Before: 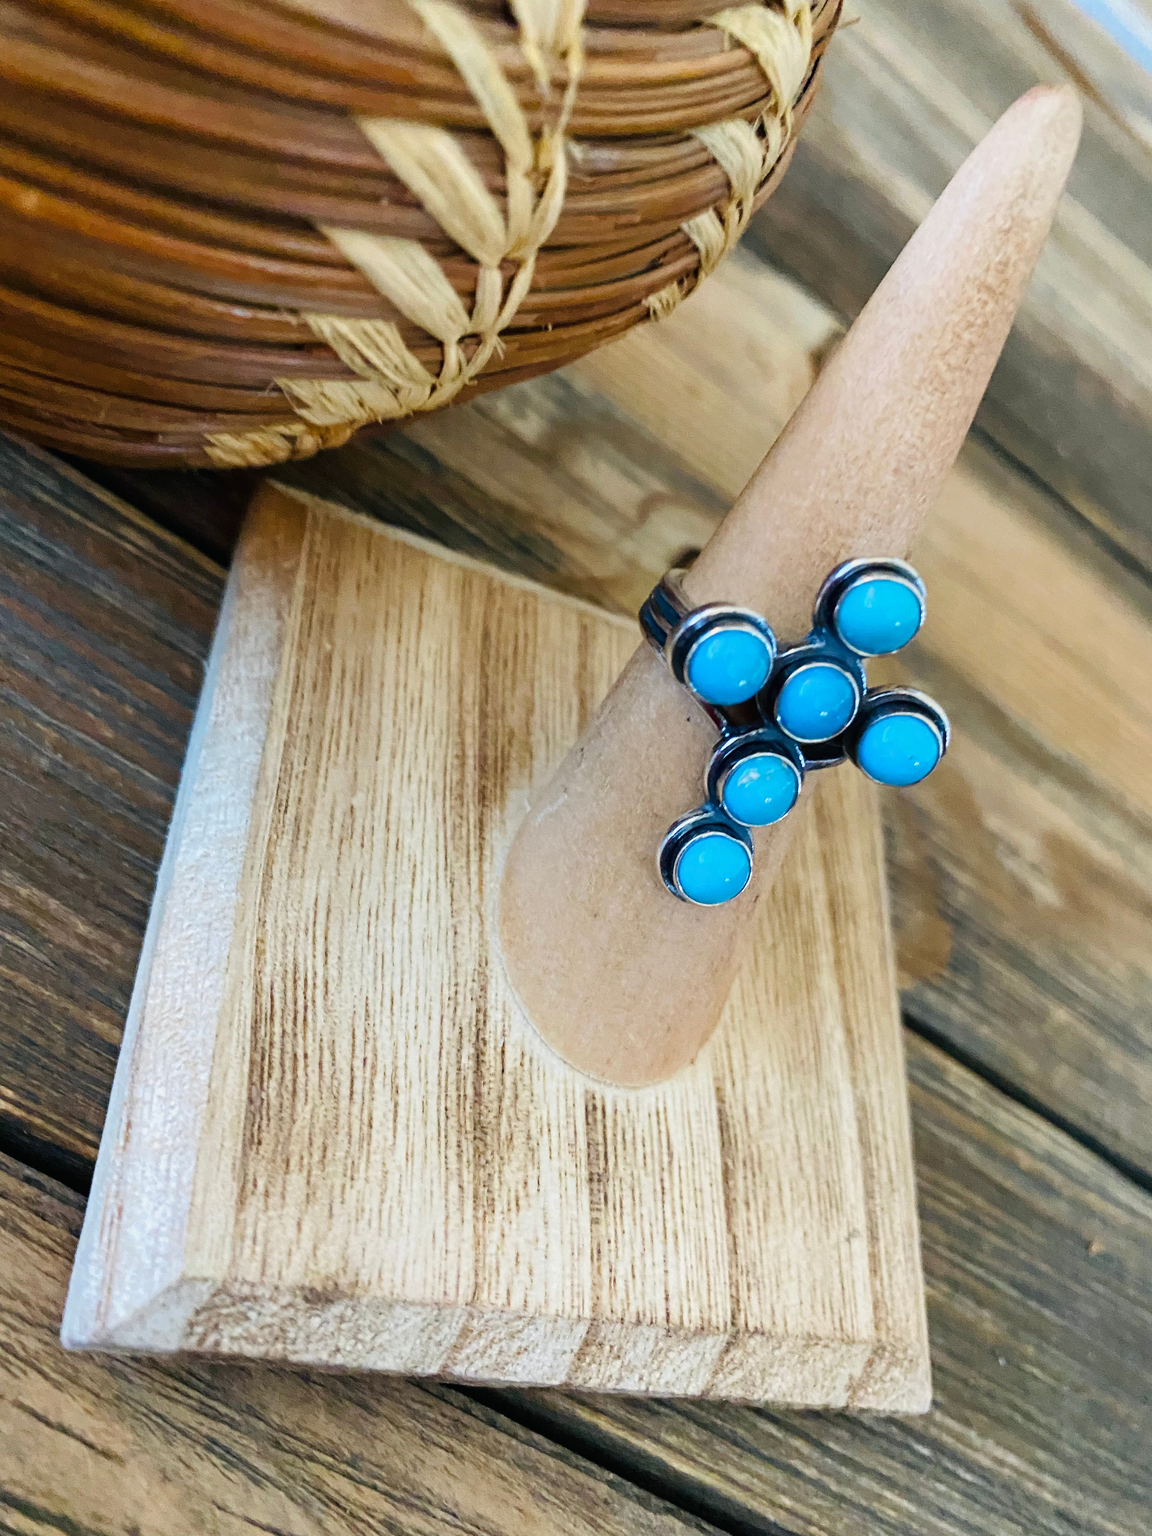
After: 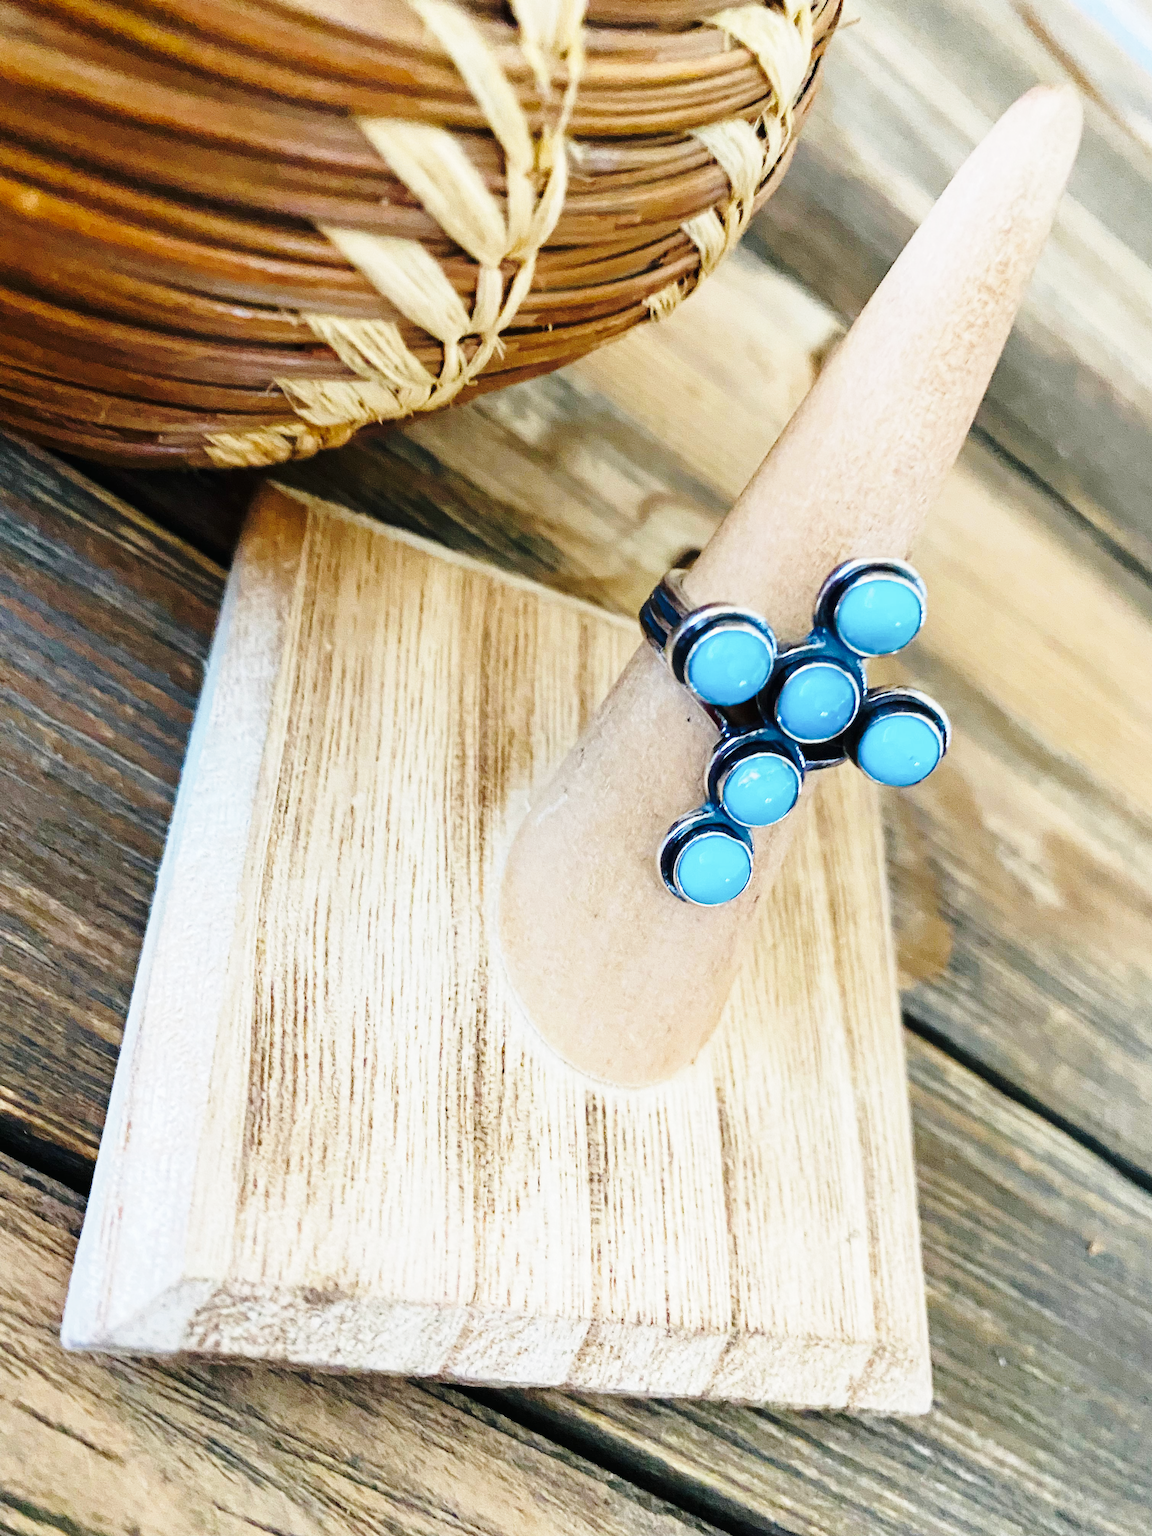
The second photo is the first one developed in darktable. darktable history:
contrast brightness saturation: saturation -0.1
base curve: curves: ch0 [(0, 0) (0.028, 0.03) (0.121, 0.232) (0.46, 0.748) (0.859, 0.968) (1, 1)], preserve colors none
